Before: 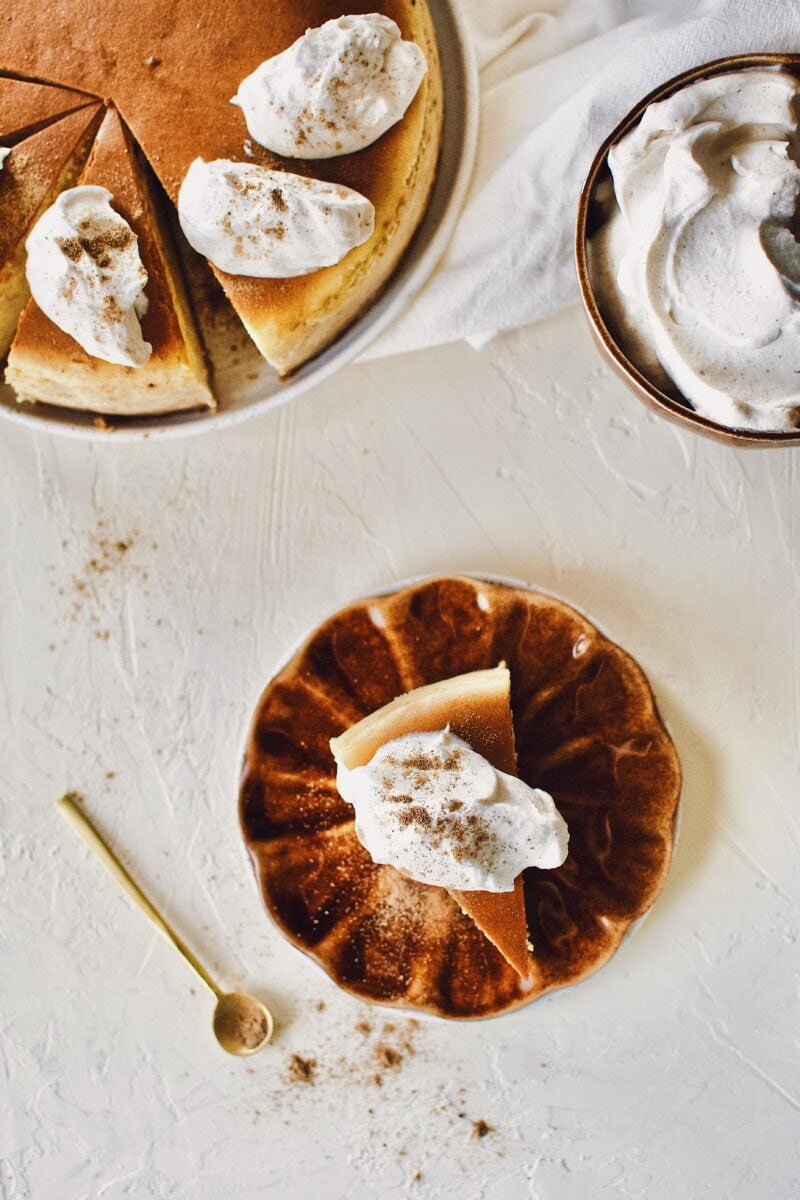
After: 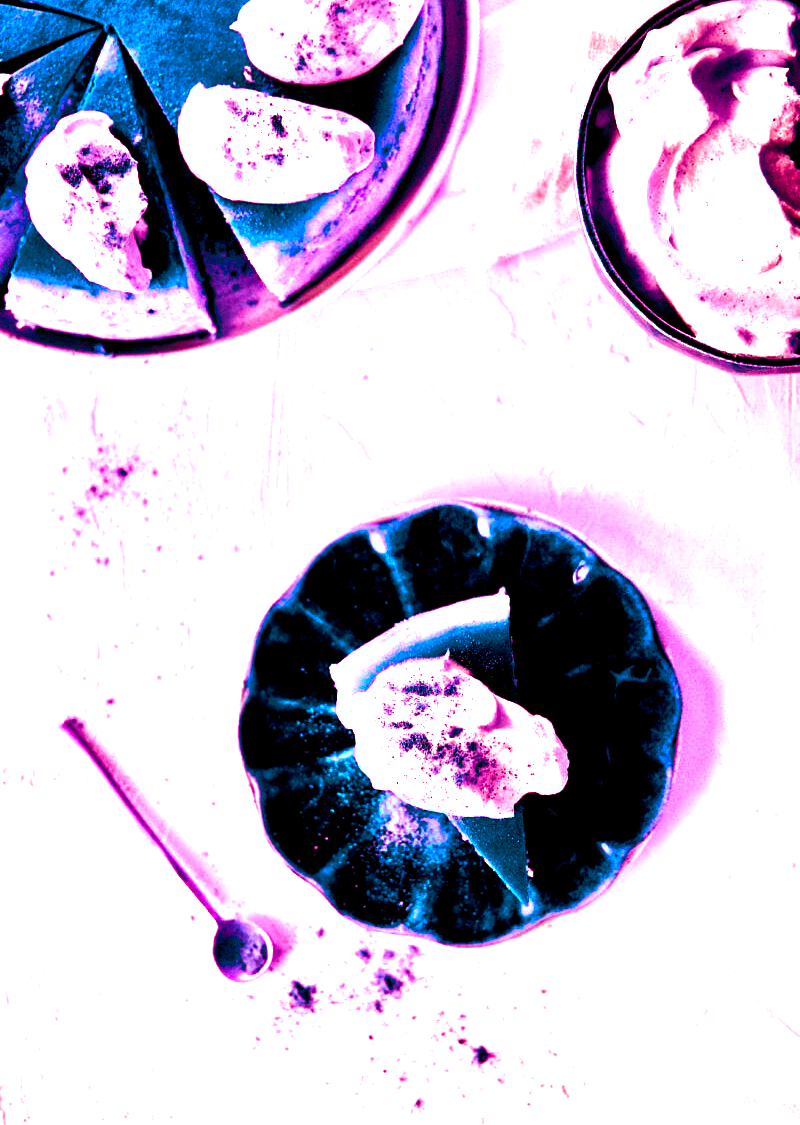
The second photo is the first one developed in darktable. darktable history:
crop and rotate: top 6.25%
exposure: black level correction 0, exposure 0.7 EV, compensate exposure bias true, compensate highlight preservation false
color balance rgb: shadows lift › luminance -18.76%, shadows lift › chroma 35.44%, power › luminance -3.76%, power › hue 142.17°, highlights gain › chroma 7.5%, highlights gain › hue 184.75°, global offset › luminance -0.52%, global offset › chroma 0.91%, global offset › hue 173.36°, shadows fall-off 300%, white fulcrum 2 EV, highlights fall-off 300%, linear chroma grading › shadows 17.19%, linear chroma grading › highlights 61.12%, linear chroma grading › global chroma 50%, hue shift -150.52°, perceptual brilliance grading › global brilliance 12%, mask middle-gray fulcrum 100%, contrast gray fulcrum 38.43%, contrast 35.15%, saturation formula JzAzBz (2021)
